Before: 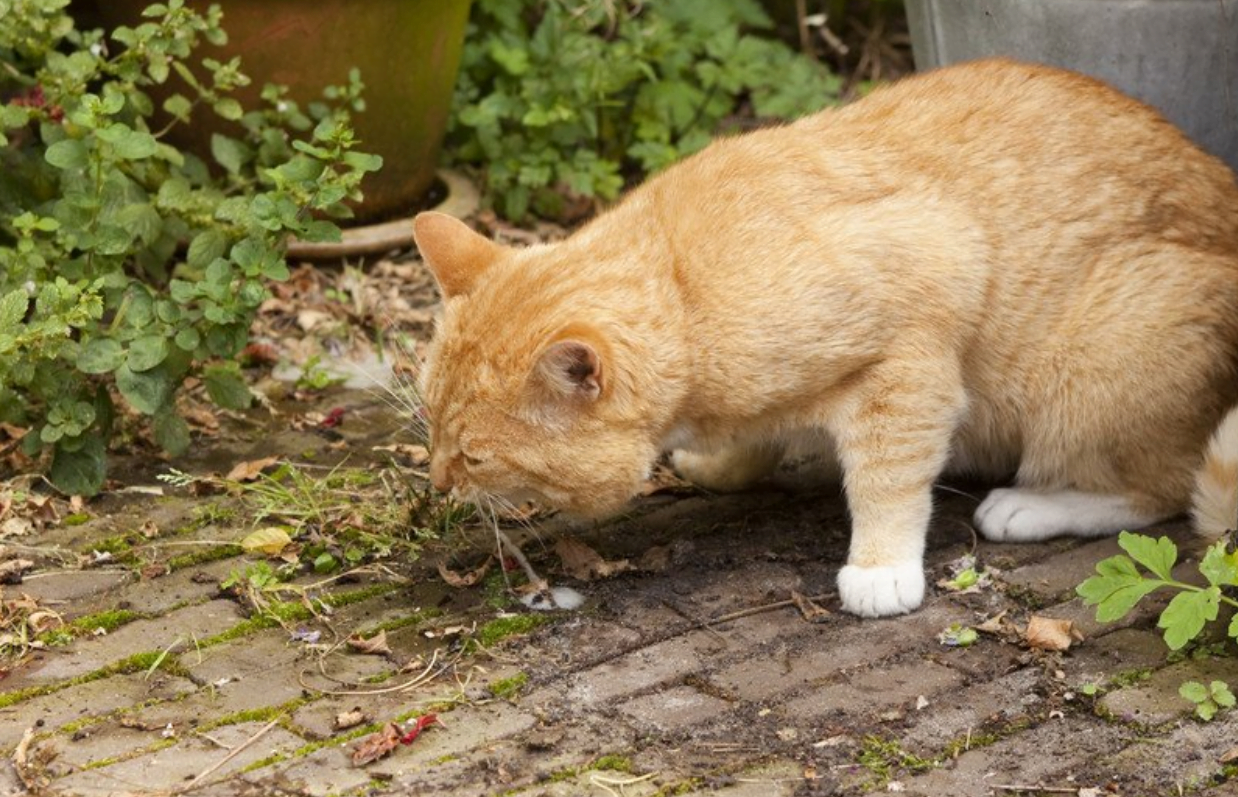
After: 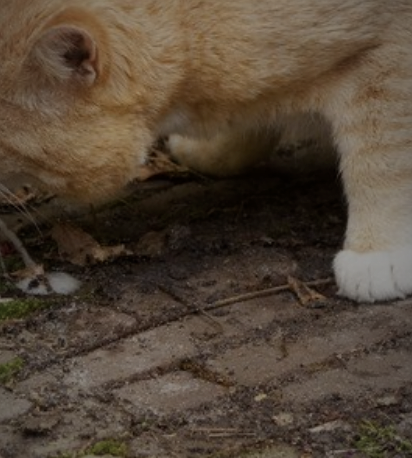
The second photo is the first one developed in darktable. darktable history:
exposure: exposure -1.399 EV, compensate highlight preservation false
crop: left 40.79%, top 39.564%, right 25.916%, bottom 2.894%
vignetting: fall-off start 71.94%, fall-off radius 107.4%, width/height ratio 0.733
